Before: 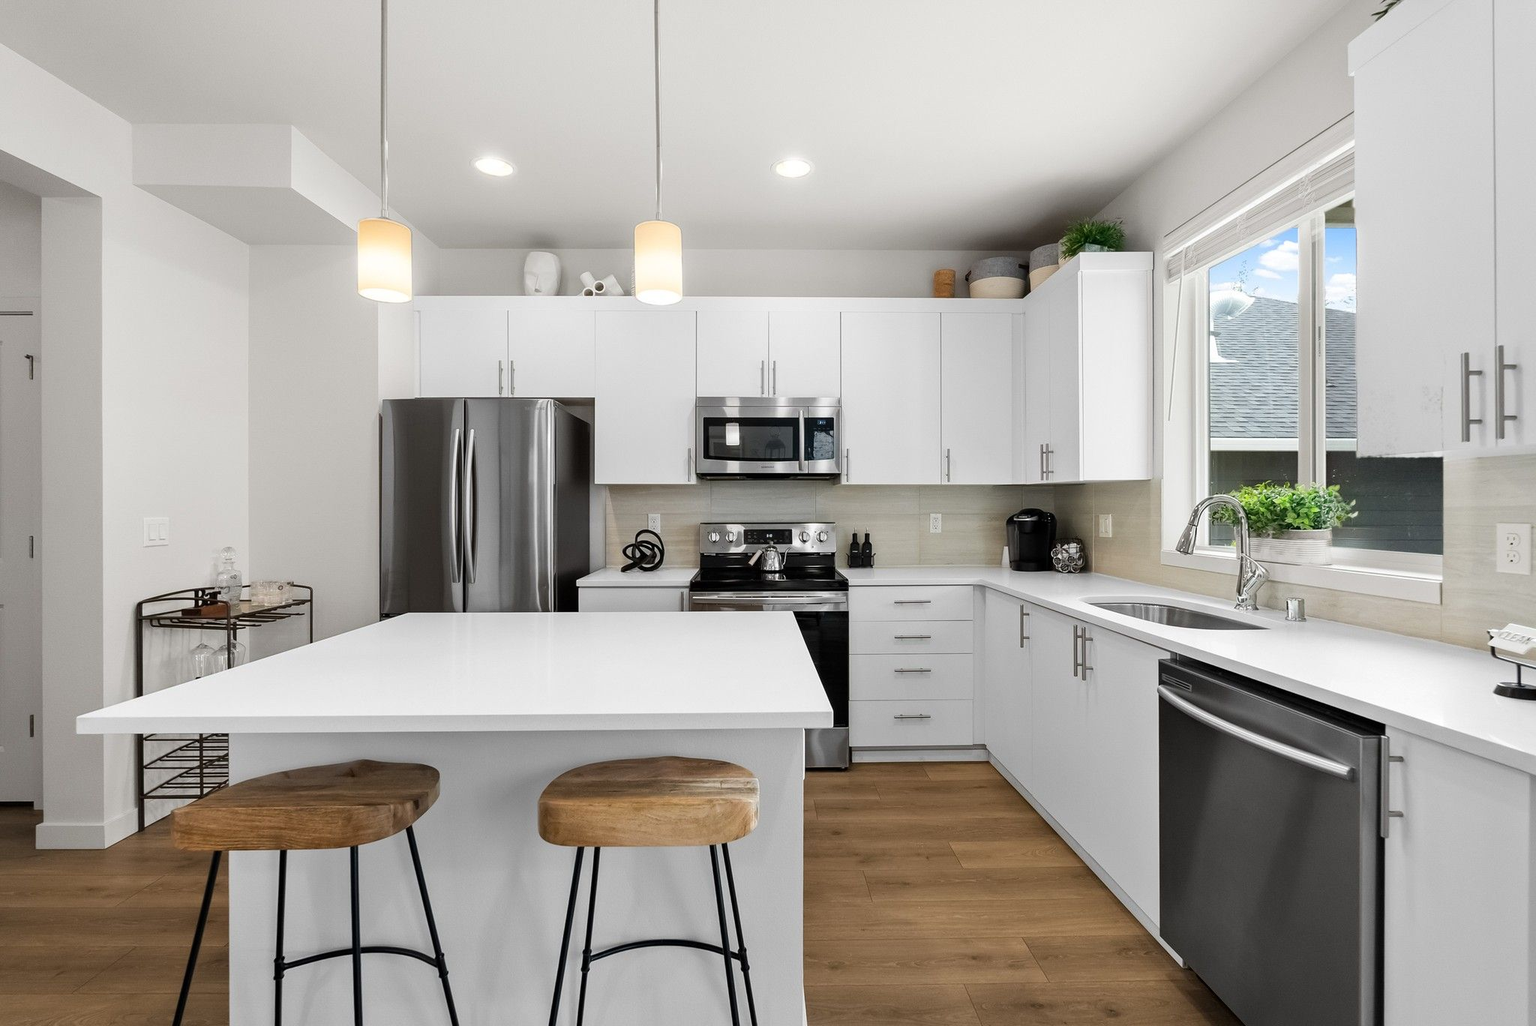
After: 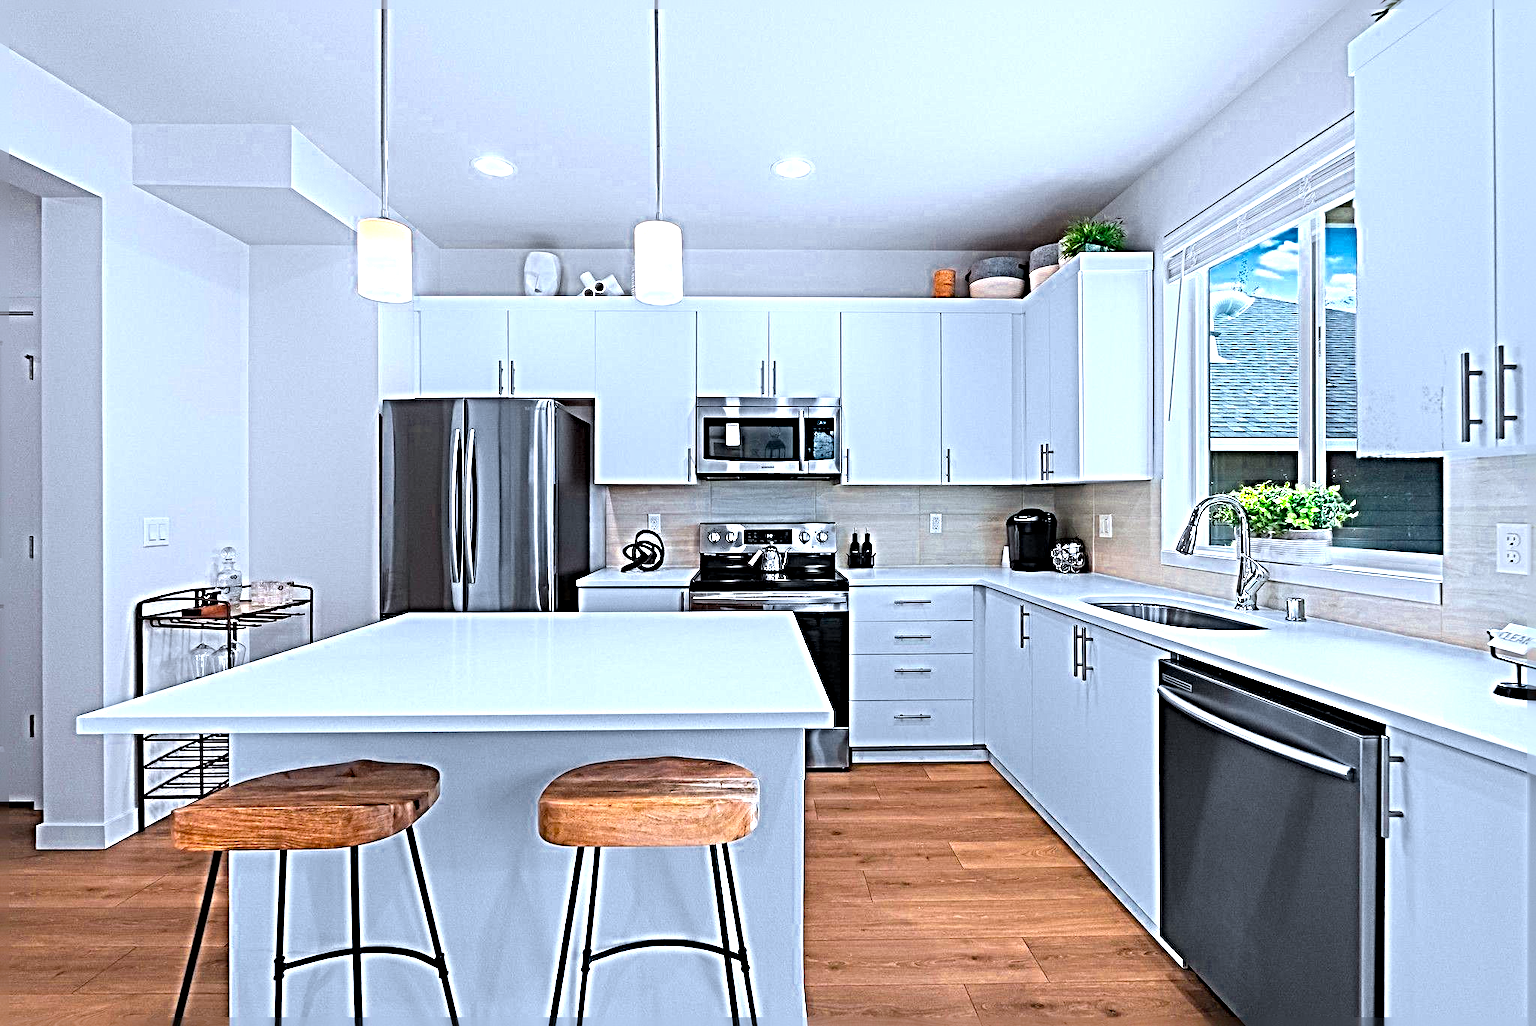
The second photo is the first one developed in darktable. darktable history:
color calibration: output R [1.422, -0.35, -0.252, 0], output G [-0.238, 1.259, -0.084, 0], output B [-0.081, -0.196, 1.58, 0], output brightness [0.49, 0.671, -0.57, 0], illuminant same as pipeline (D50), adaptation none (bypass), saturation algorithm version 1 (2020)
sharpen: radius 6.3, amount 1.8, threshold 0
